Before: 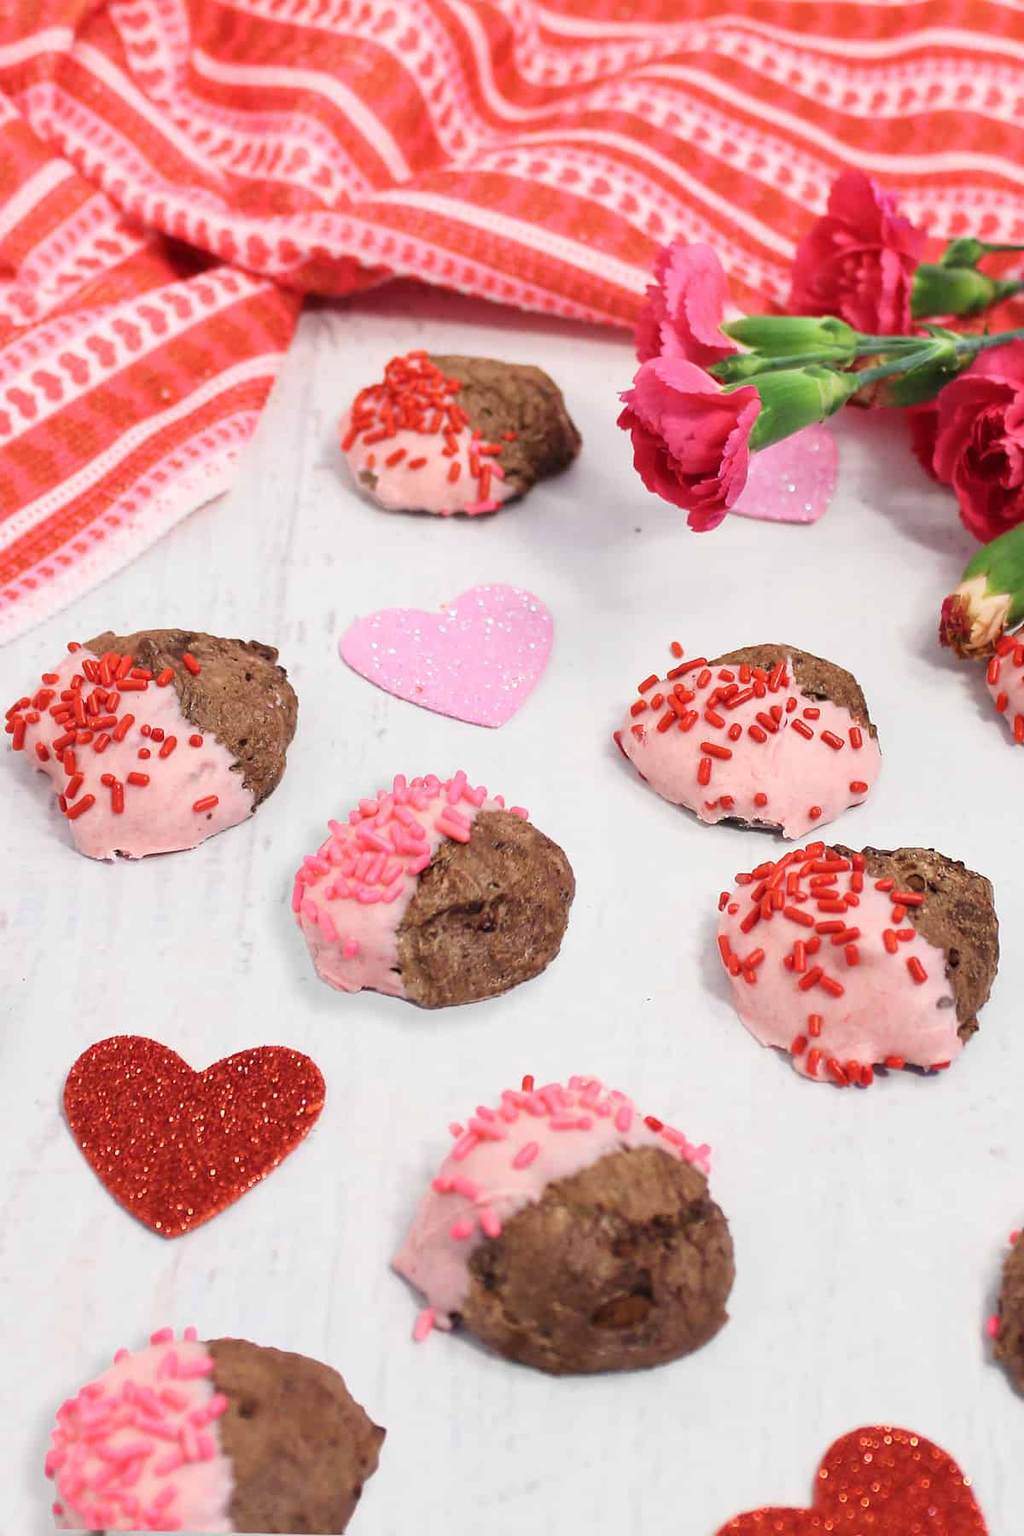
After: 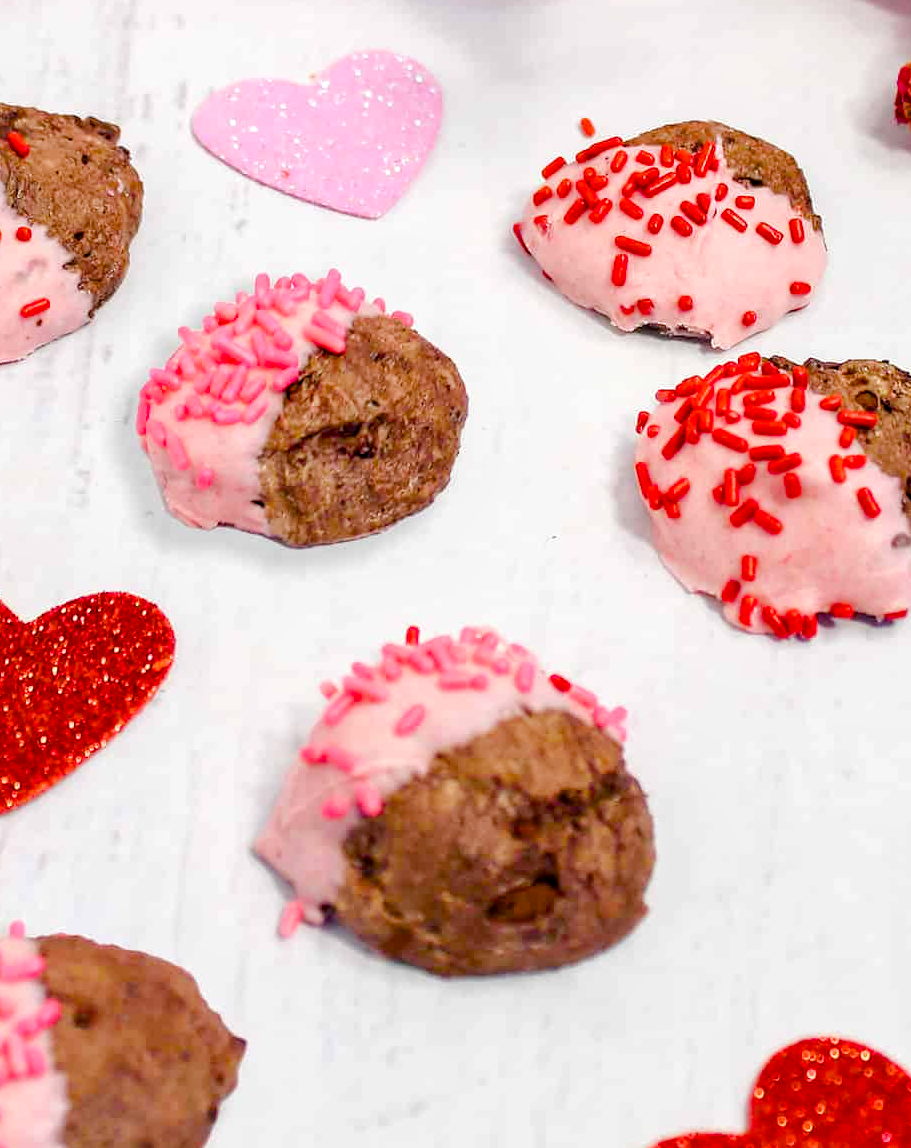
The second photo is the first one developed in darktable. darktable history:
exposure: black level correction 0.008, exposure 0.101 EV, compensate highlight preservation false
color balance rgb: shadows lift › chroma 1.984%, shadows lift › hue 264.87°, perceptual saturation grading › global saturation 26.849%, perceptual saturation grading › highlights -28.224%, perceptual saturation grading › mid-tones 15.267%, perceptual saturation grading › shadows 34.425%, perceptual brilliance grading › mid-tones 10.435%, perceptual brilliance grading › shadows 15.041%
crop and rotate: left 17.232%, top 35.272%, right 6.828%, bottom 0.909%
local contrast: on, module defaults
